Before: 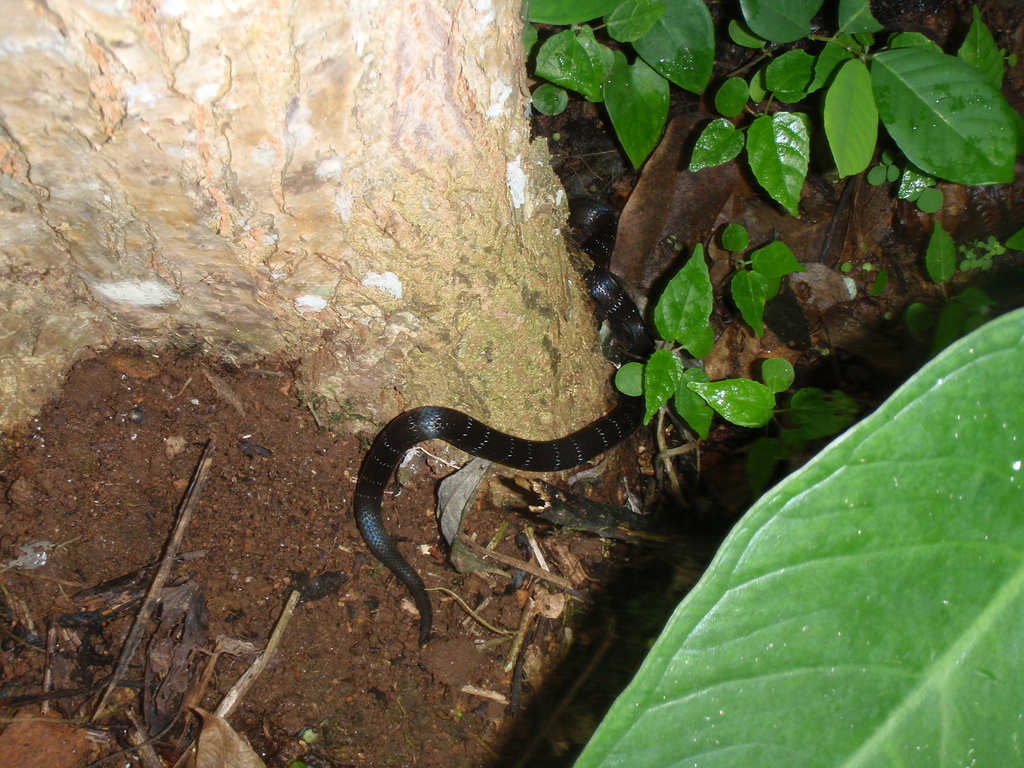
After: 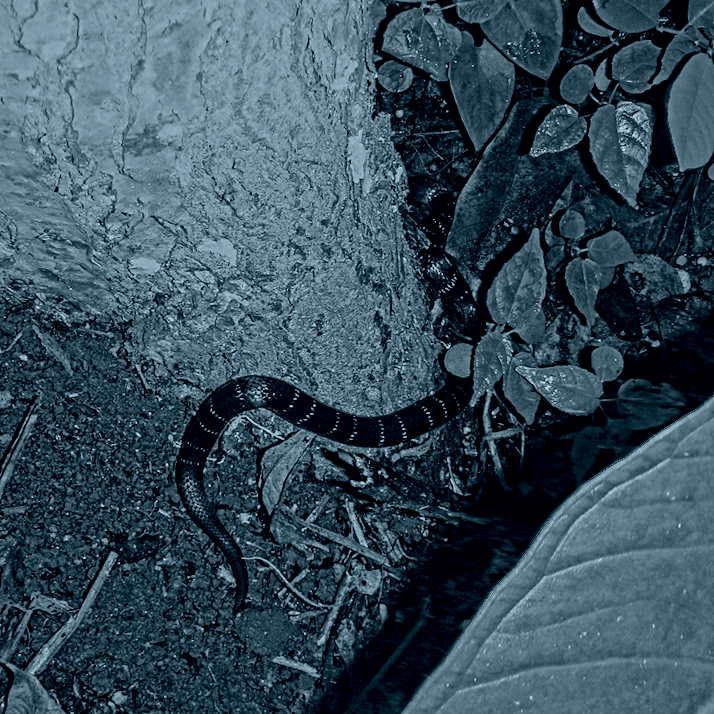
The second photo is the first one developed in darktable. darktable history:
local contrast: mode bilateral grid, contrast 20, coarseness 100, detail 150%, midtone range 0.2
contrast equalizer: octaves 7, y [[0.406, 0.494, 0.589, 0.753, 0.877, 0.999], [0.5 ×6], [0.5 ×6], [0 ×6], [0 ×6]]
crop and rotate: angle -3.27°, left 14.277%, top 0.028%, right 10.766%, bottom 0.028%
white balance: red 0.871, blue 1.249
exposure: exposure 0.781 EV, compensate highlight preservation false
colorize: hue 194.4°, saturation 29%, source mix 61.75%, lightness 3.98%, version 1
tone curve: curves: ch0 [(0, 0) (0.004, 0.001) (0.133, 0.112) (0.325, 0.362) (0.832, 0.893) (1, 1)], color space Lab, linked channels, preserve colors none
